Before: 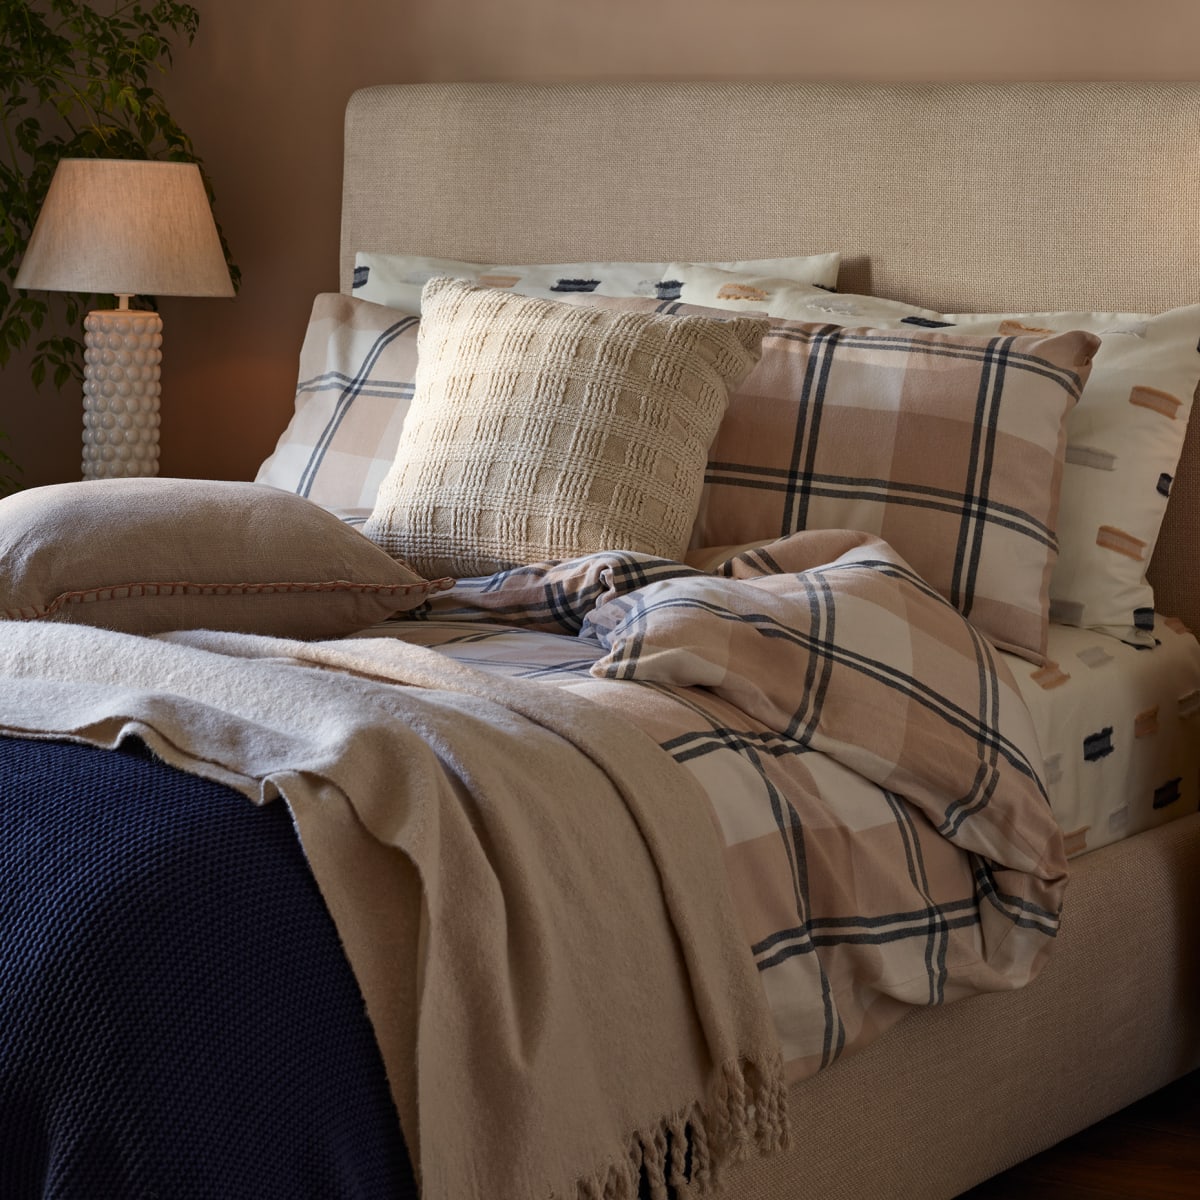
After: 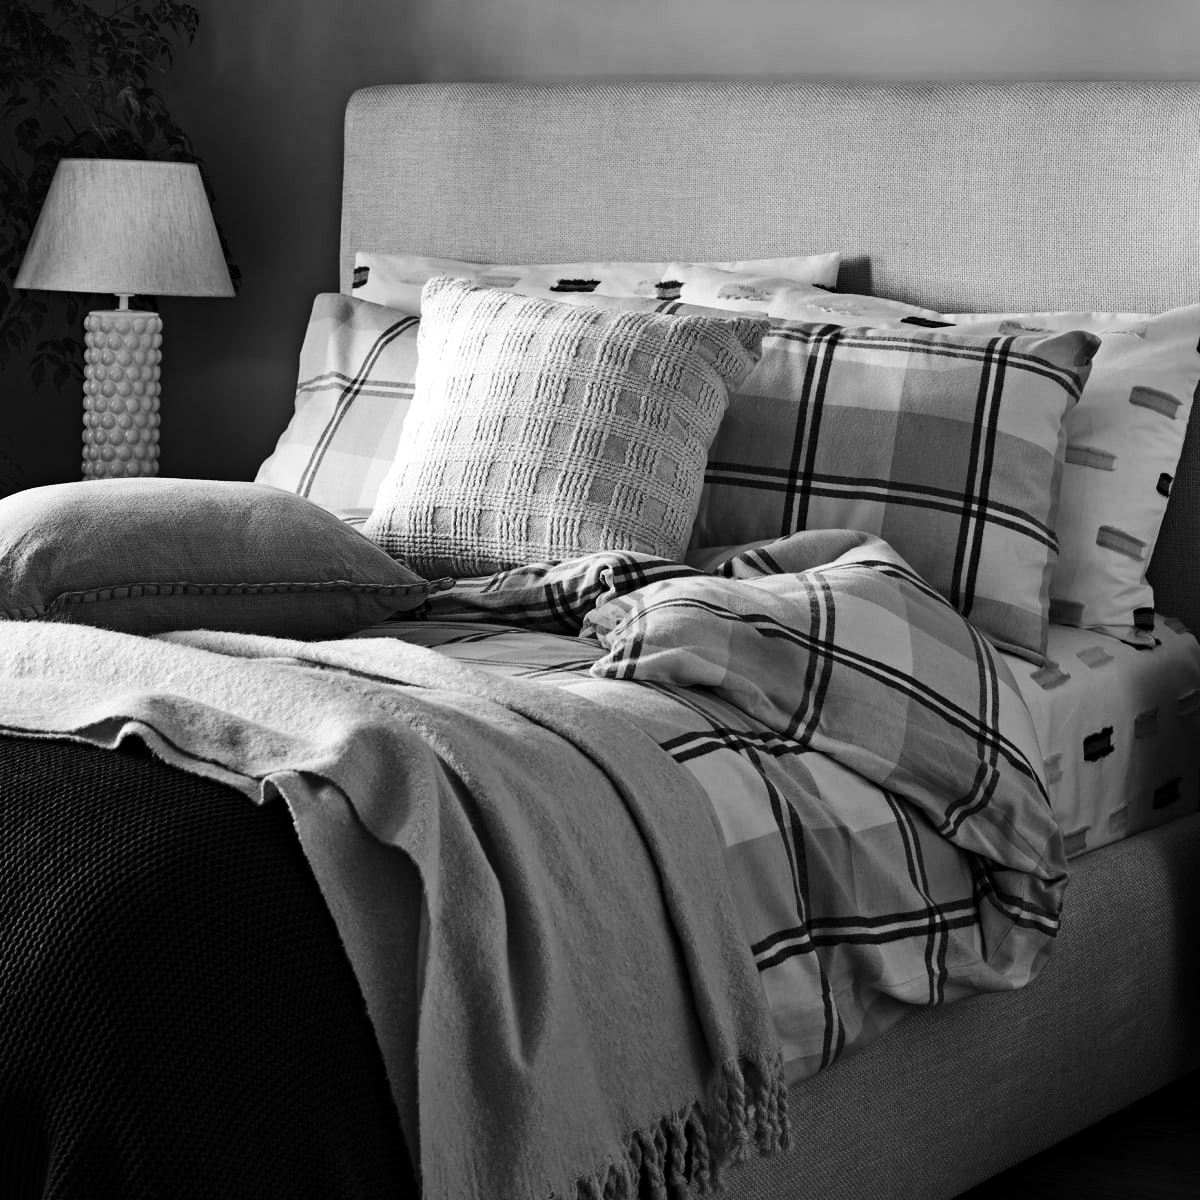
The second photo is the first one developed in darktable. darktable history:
color balance rgb: linear chroma grading › global chroma 10%, global vibrance 10%, contrast 15%, saturation formula JzAzBz (2021)
base curve: curves: ch0 [(0, 0) (0.036, 0.025) (0.121, 0.166) (0.206, 0.329) (0.605, 0.79) (1, 1)], preserve colors none
monochrome: a 32, b 64, size 2.3
haze removal: compatibility mode true, adaptive false
